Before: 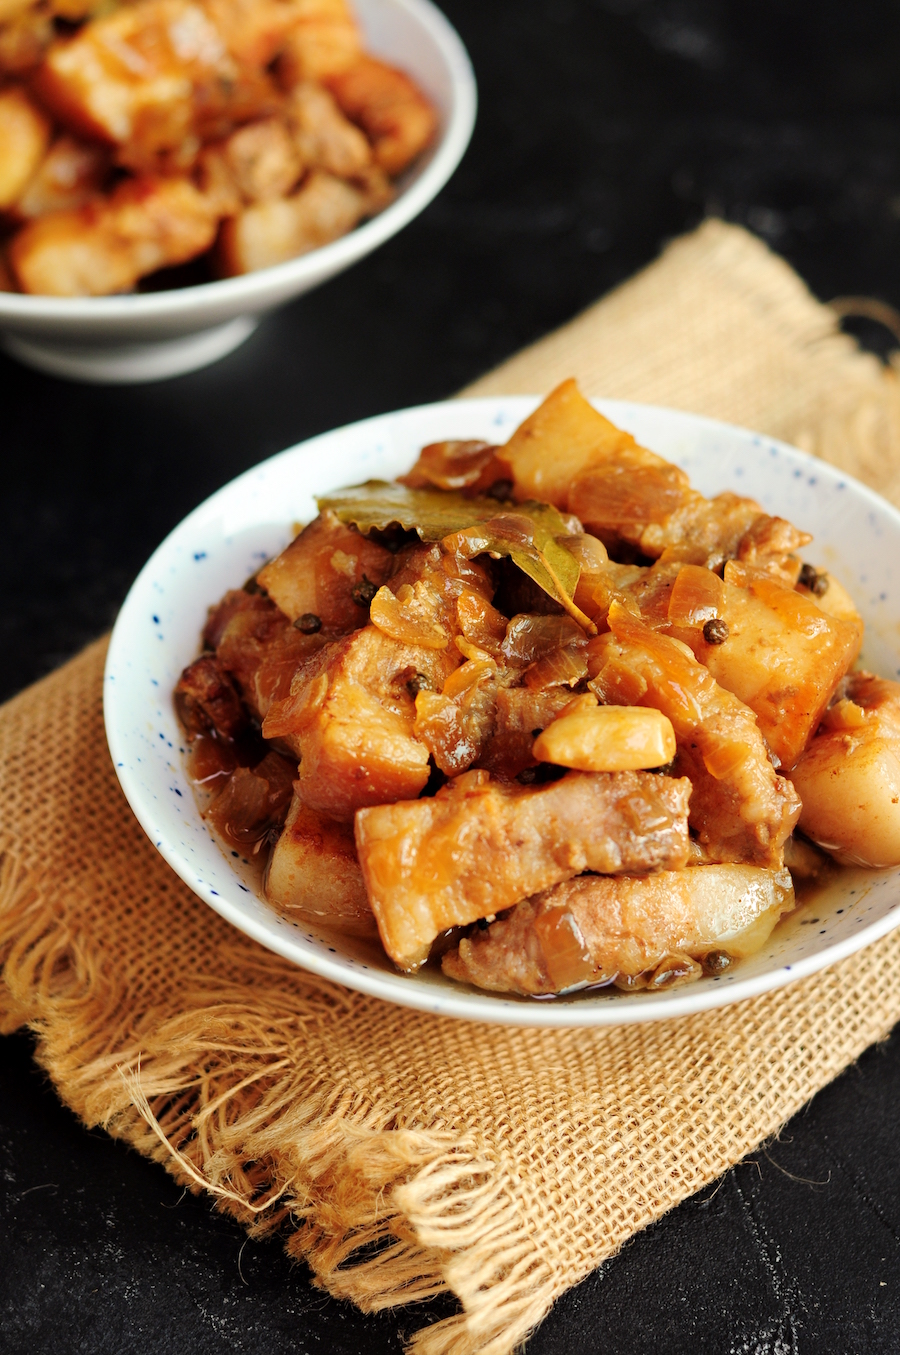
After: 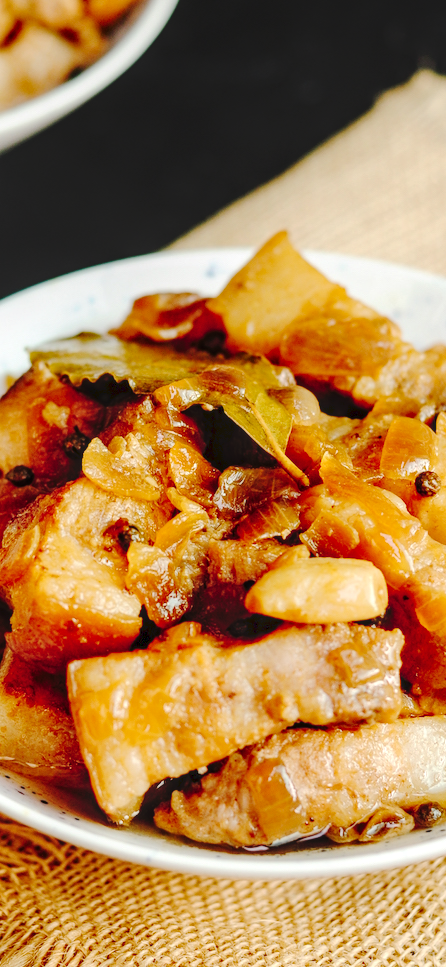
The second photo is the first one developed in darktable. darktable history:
contrast brightness saturation: saturation -0.04
crop: left 32.075%, top 10.976%, right 18.355%, bottom 17.596%
tone curve: curves: ch0 [(0, 0) (0.003, 0.057) (0.011, 0.061) (0.025, 0.065) (0.044, 0.075) (0.069, 0.082) (0.1, 0.09) (0.136, 0.102) (0.177, 0.145) (0.224, 0.195) (0.277, 0.27) (0.335, 0.374) (0.399, 0.486) (0.468, 0.578) (0.543, 0.652) (0.623, 0.717) (0.709, 0.778) (0.801, 0.837) (0.898, 0.909) (1, 1)], preserve colors none
local contrast: detail 130%
